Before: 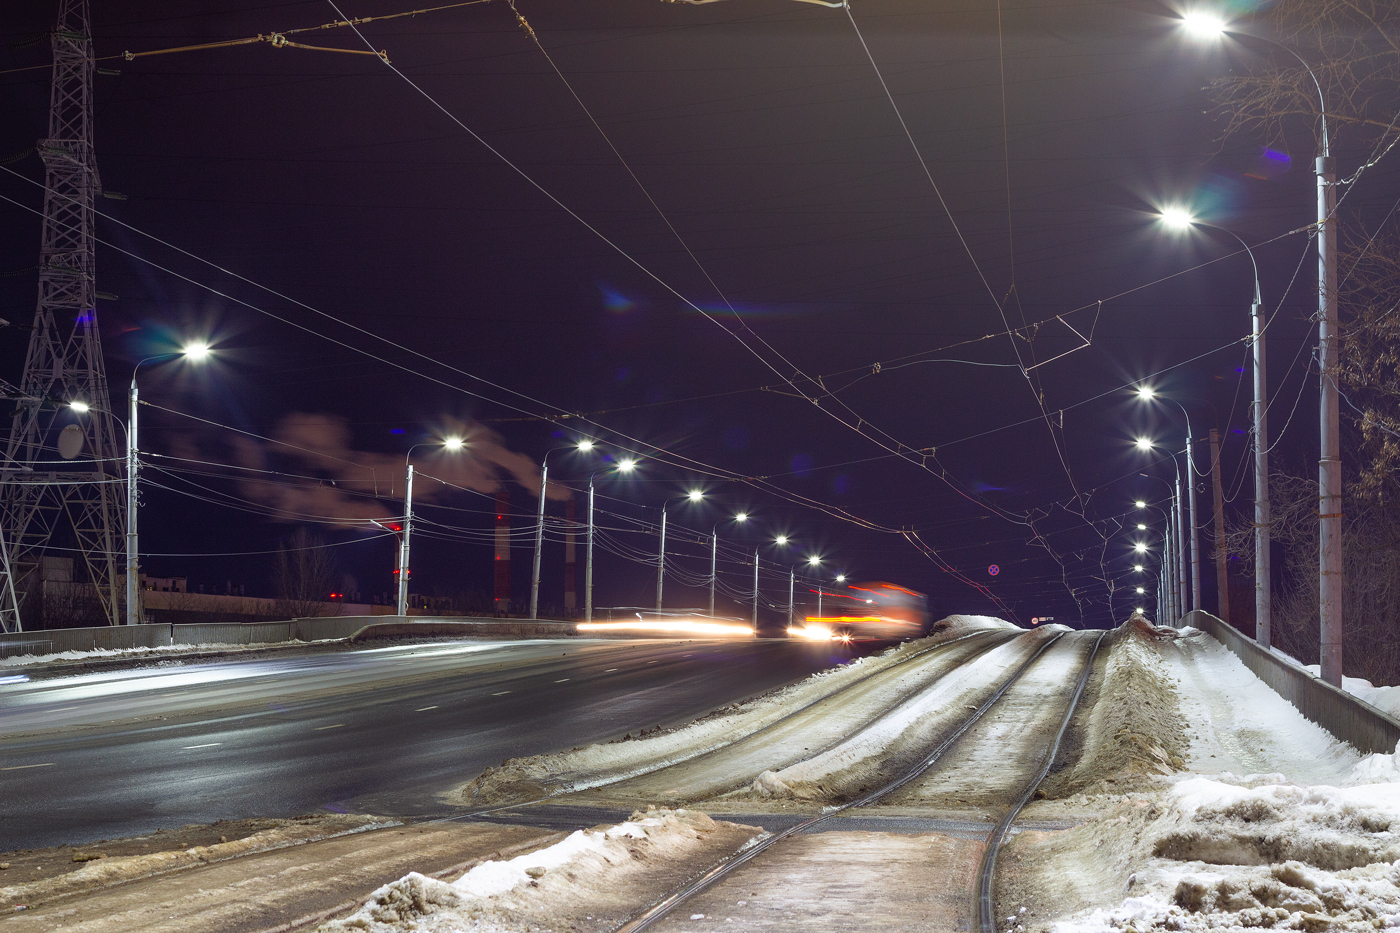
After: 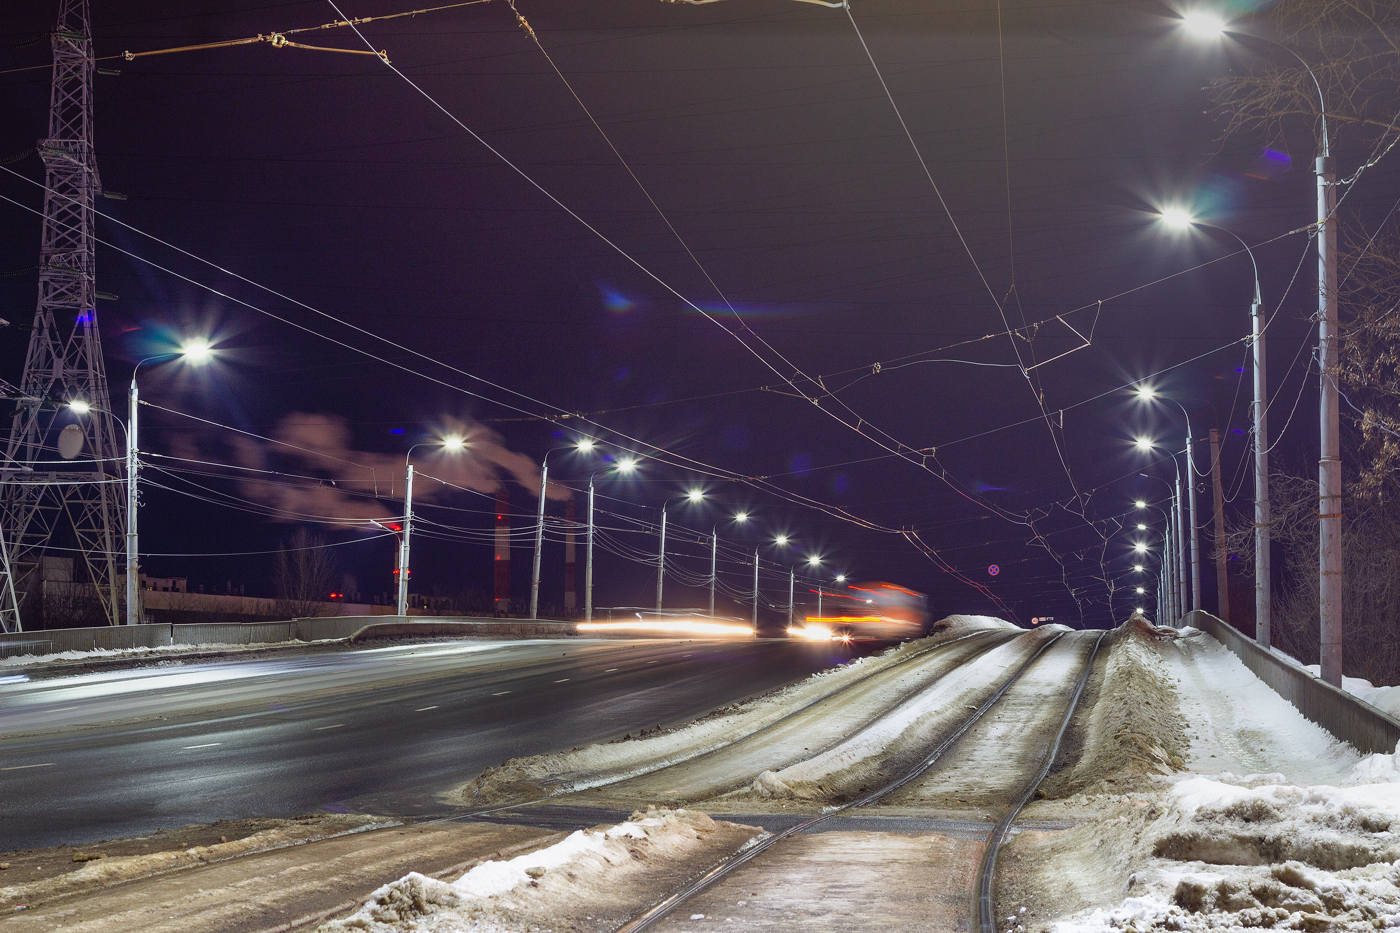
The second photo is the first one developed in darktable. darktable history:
shadows and highlights: shadows 49, highlights -41, soften with gaussian
graduated density: rotation -0.352°, offset 57.64
